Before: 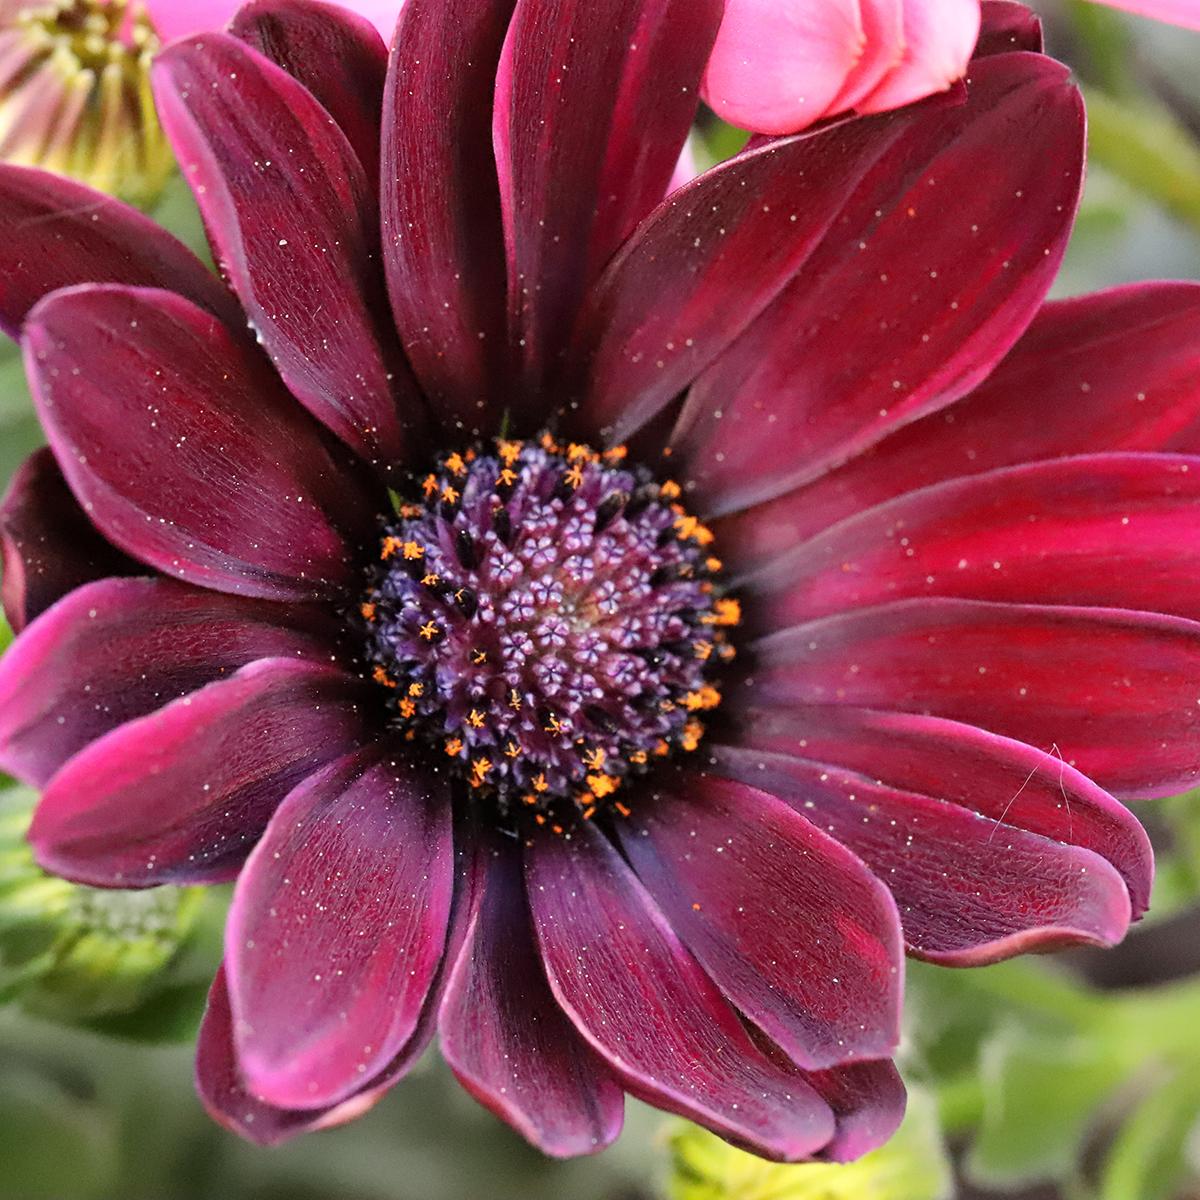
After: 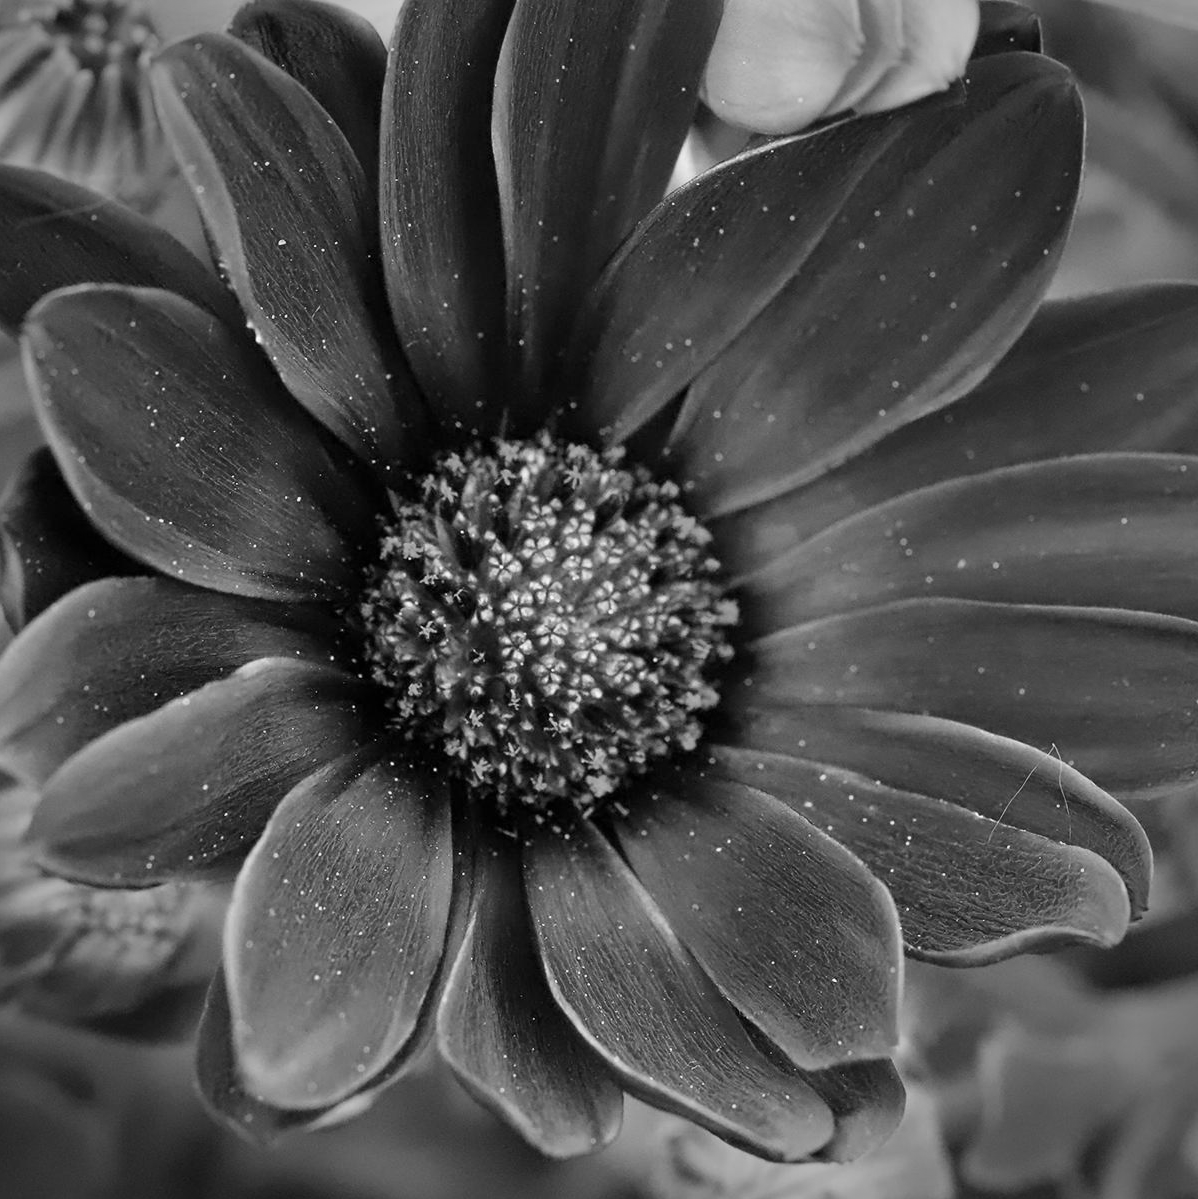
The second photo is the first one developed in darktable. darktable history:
vignetting: fall-off start 73.66%, brightness -0.534, saturation -0.521
crop and rotate: left 0.107%, bottom 0.003%
color calibration: output gray [0.253, 0.26, 0.487, 0], illuminant as shot in camera, x 0.358, y 0.373, temperature 4628.91 K, saturation algorithm version 1 (2020)
